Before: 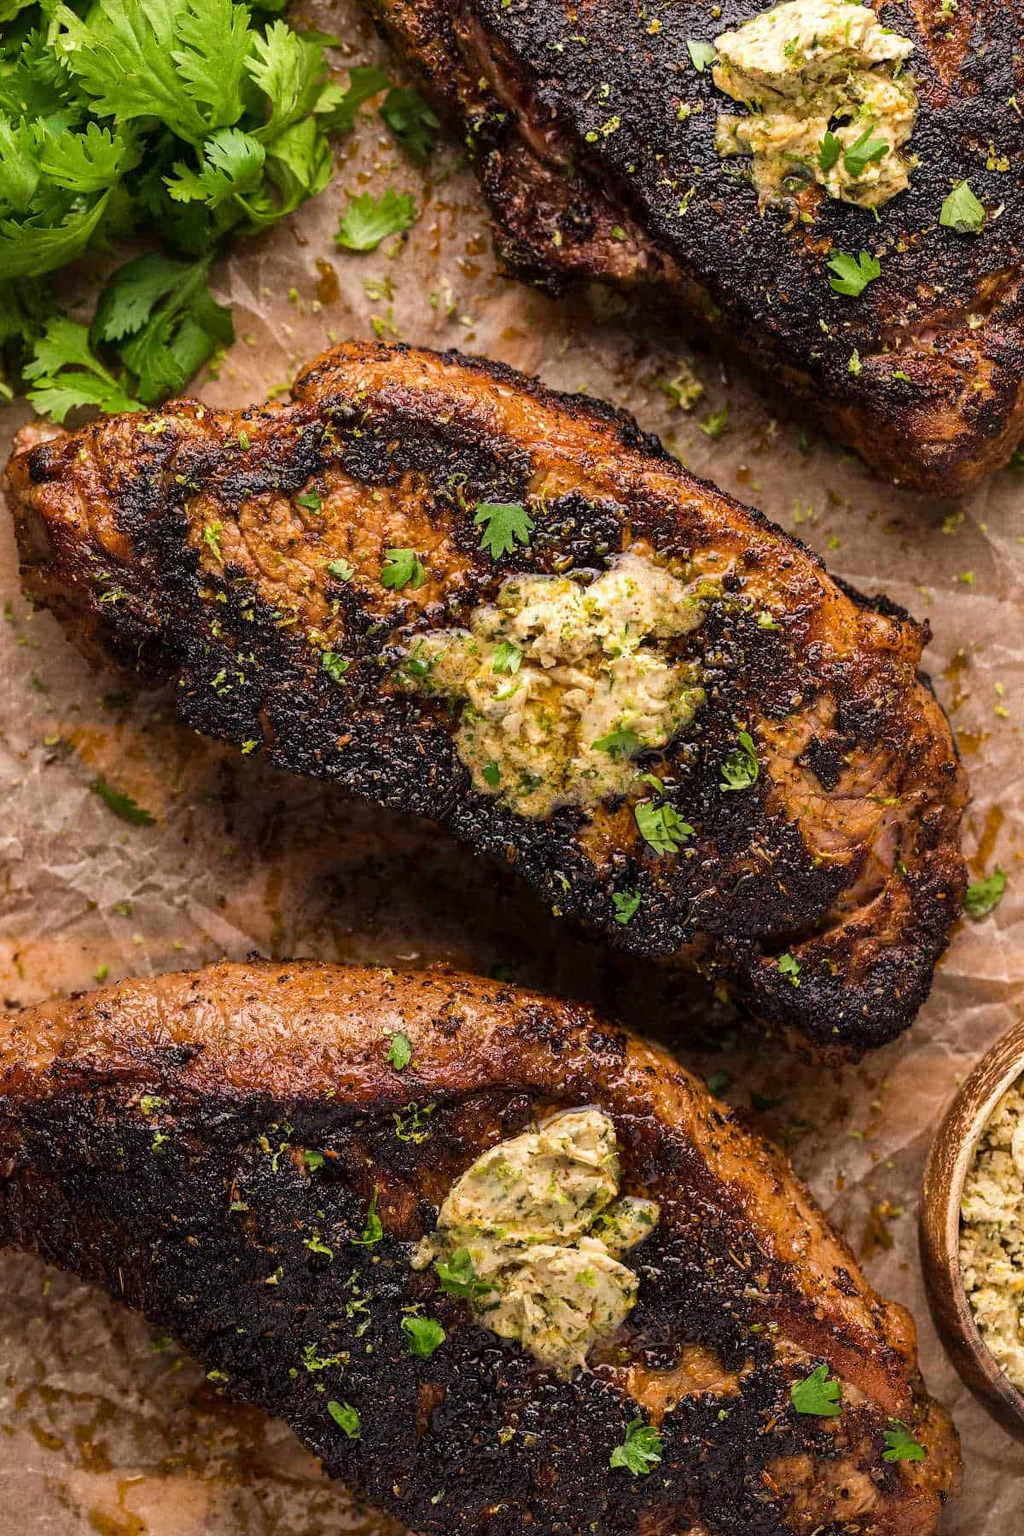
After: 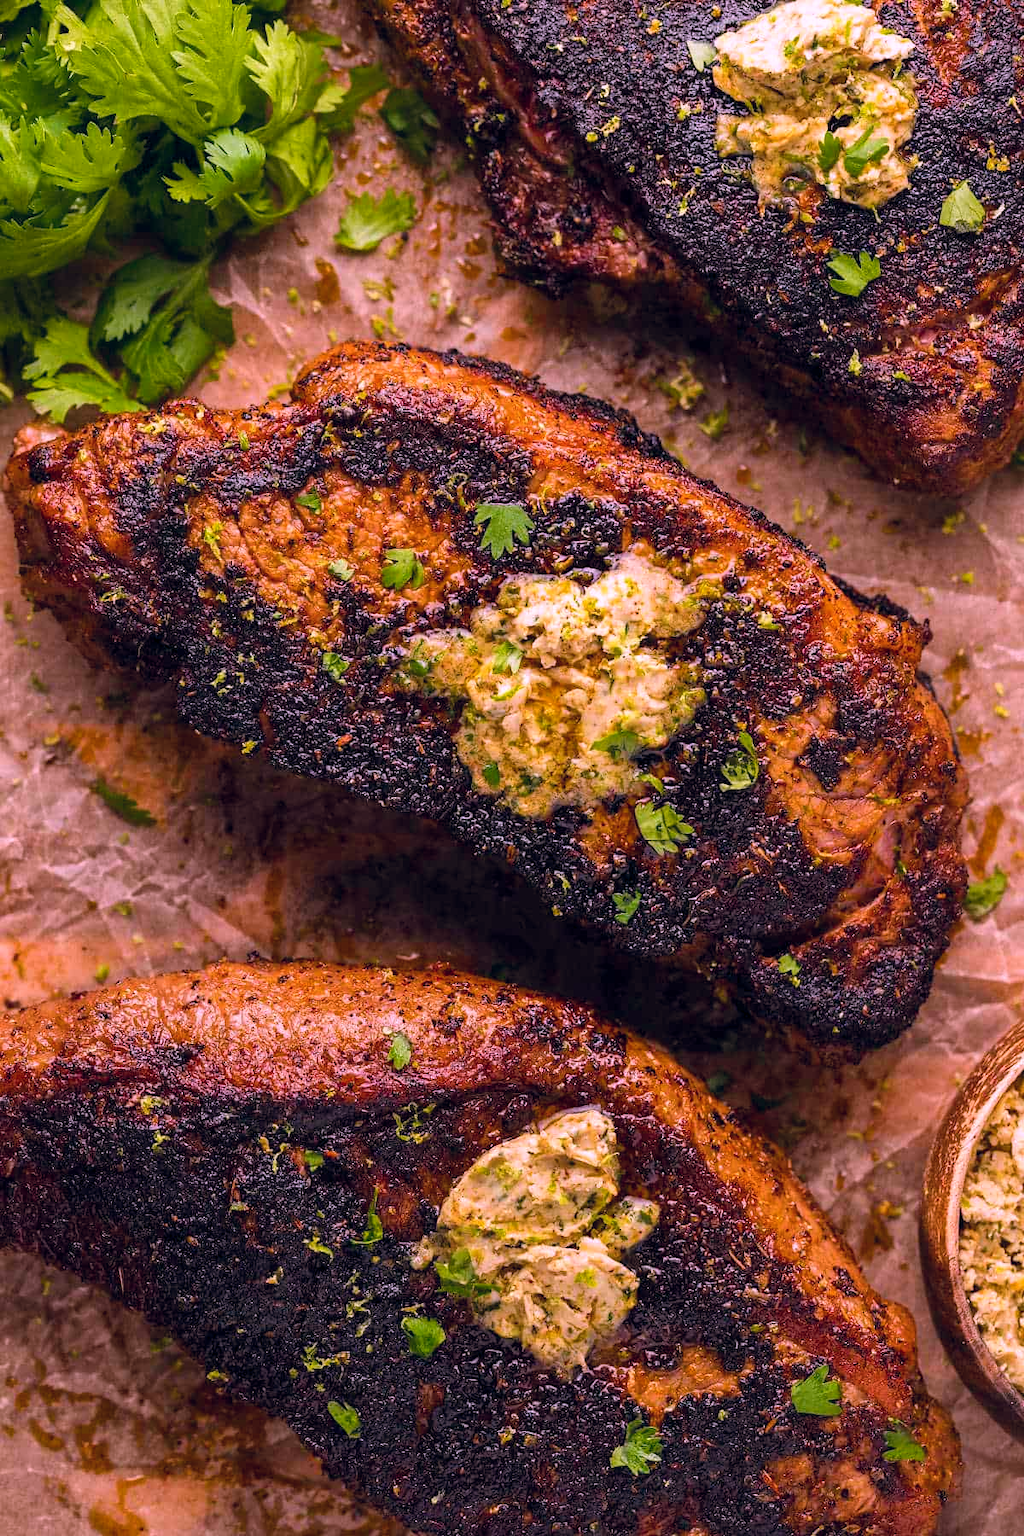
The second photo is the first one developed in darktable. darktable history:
color correction: highlights a* 16.11, highlights b* -19.9
color balance rgb: global offset › chroma 0.069%, global offset › hue 254.02°, perceptual saturation grading › global saturation 25.128%, global vibrance 20%
